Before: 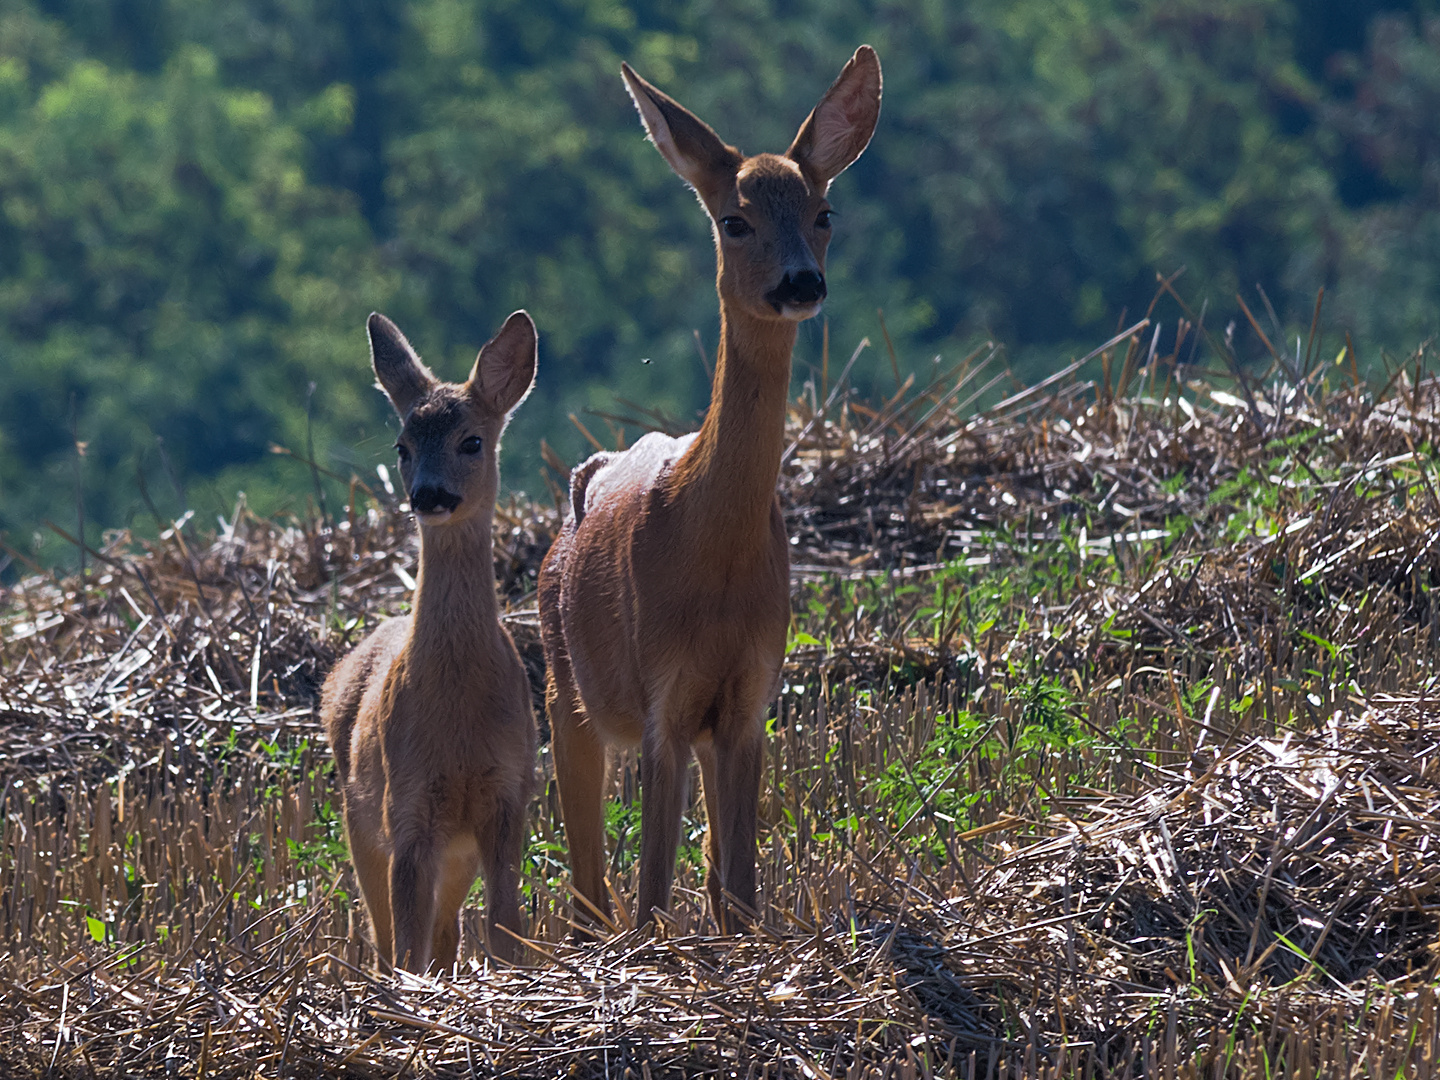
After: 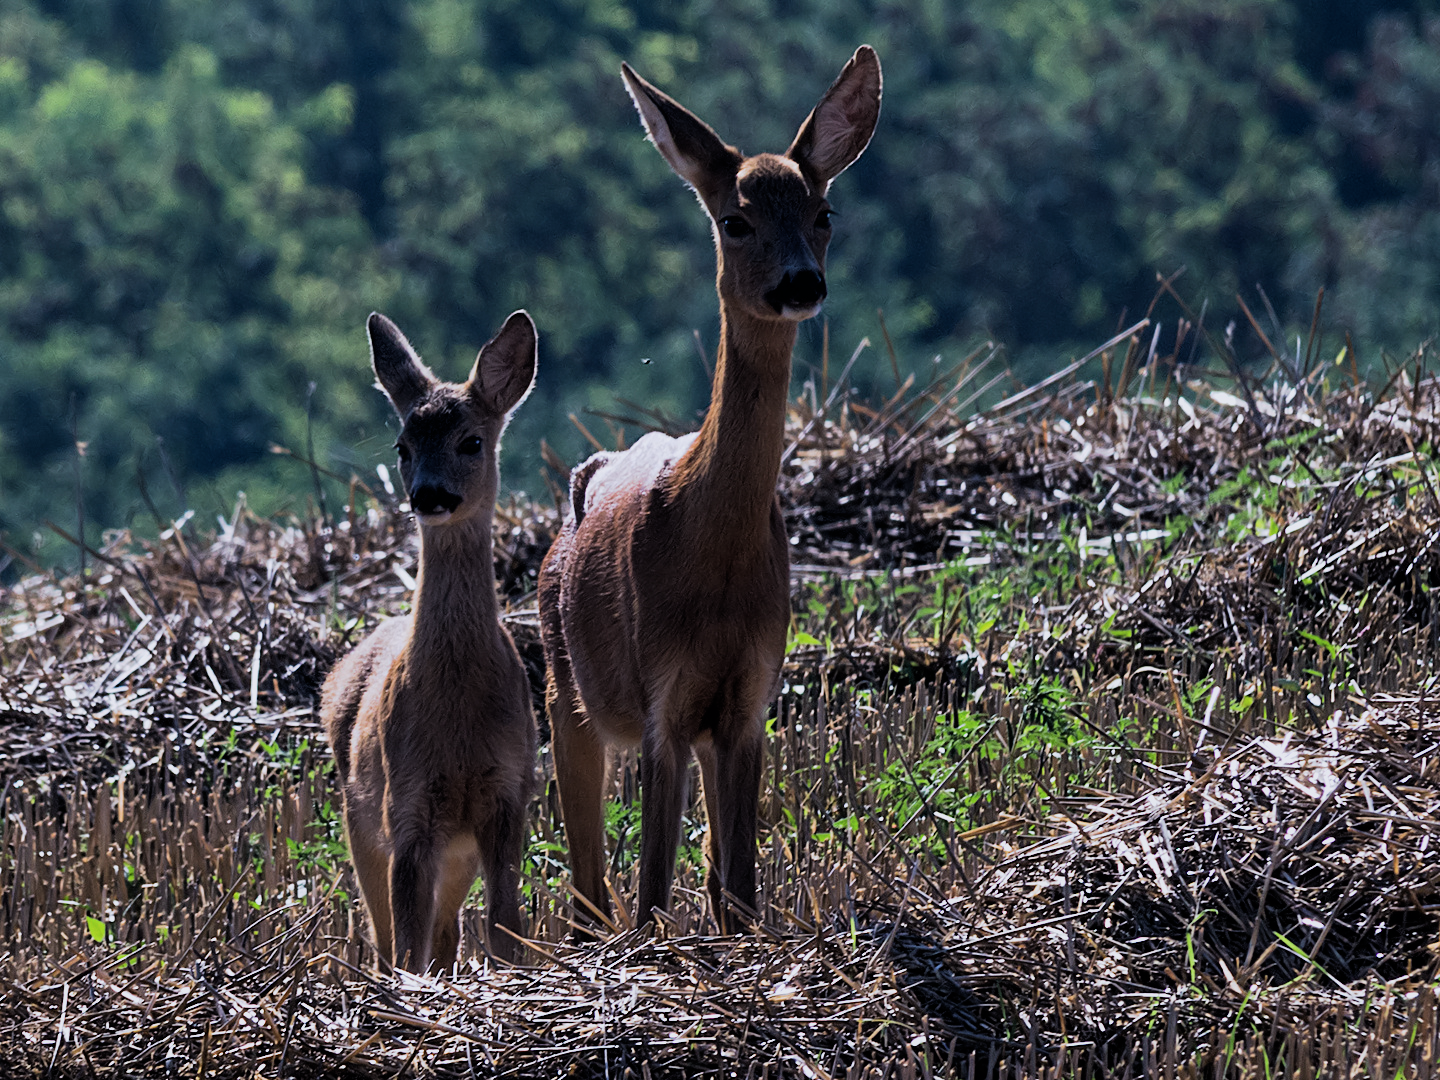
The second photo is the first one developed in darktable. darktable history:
color calibration: illuminant as shot in camera, x 0.358, y 0.373, temperature 4628.91 K
exposure: exposure 0.133 EV, compensate highlight preservation false
filmic rgb: black relative exposure -5.12 EV, white relative exposure 3.97 EV, threshold 2.95 EV, hardness 2.9, contrast 1.299, highlights saturation mix -31.41%, enable highlight reconstruction true
